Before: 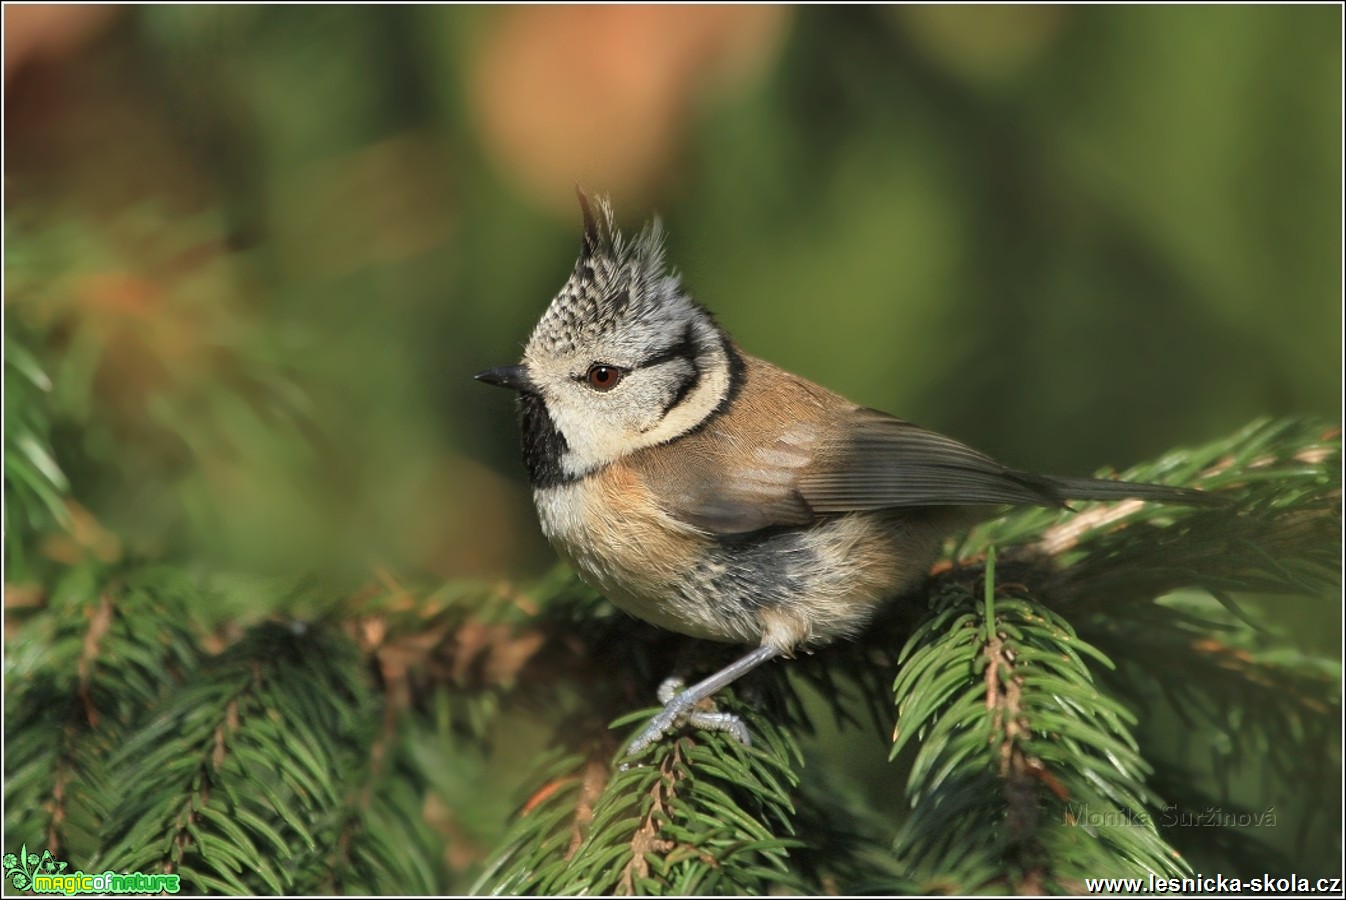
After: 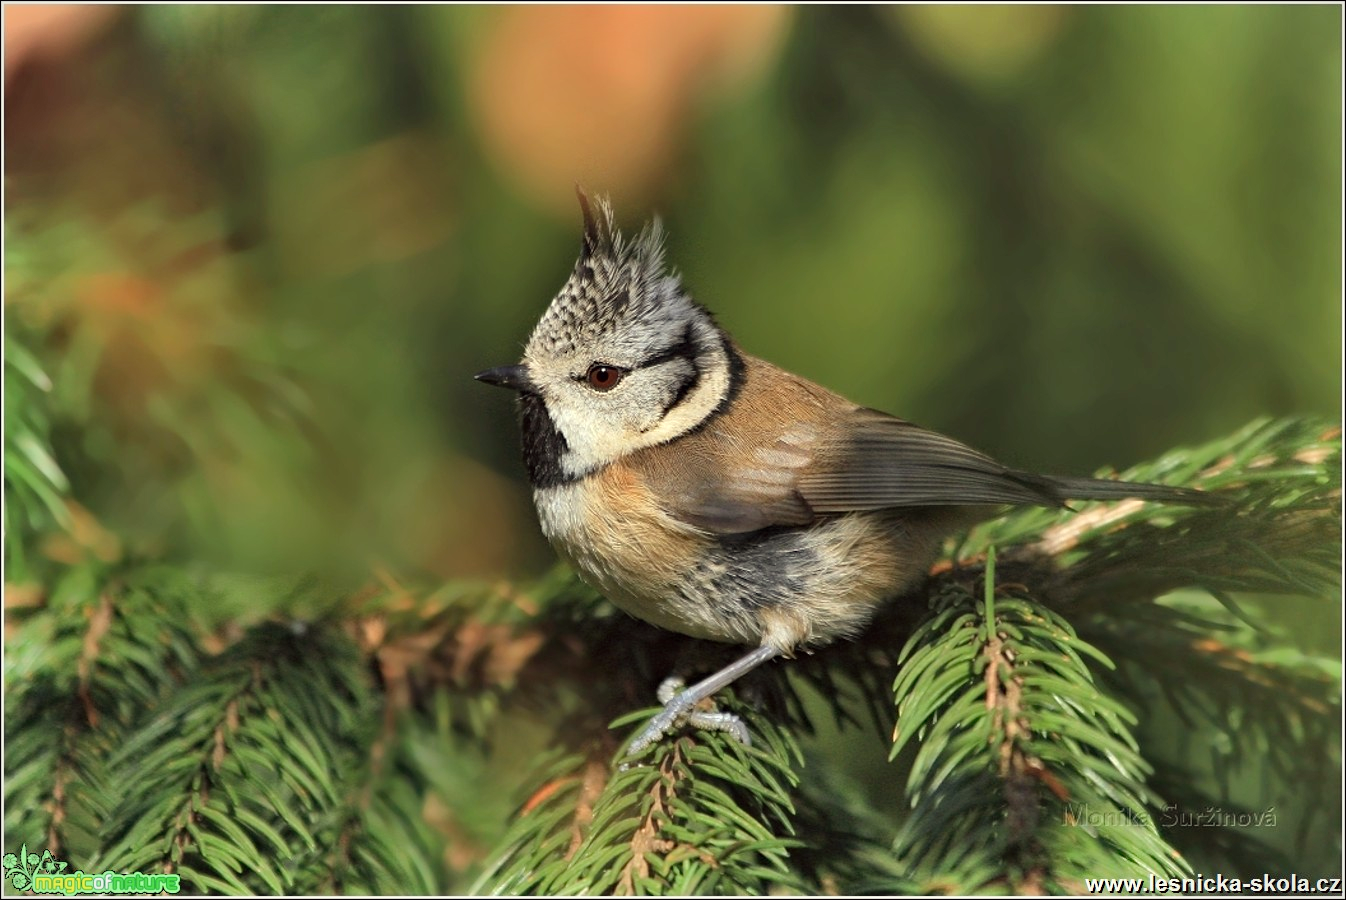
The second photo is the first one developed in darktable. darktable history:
haze removal: compatibility mode true, adaptive false
vignetting: fall-off start 100.26%, fall-off radius 71.3%, width/height ratio 1.178
color correction: highlights a* -1.09, highlights b* 4.63, shadows a* 3.5
shadows and highlights: soften with gaussian
